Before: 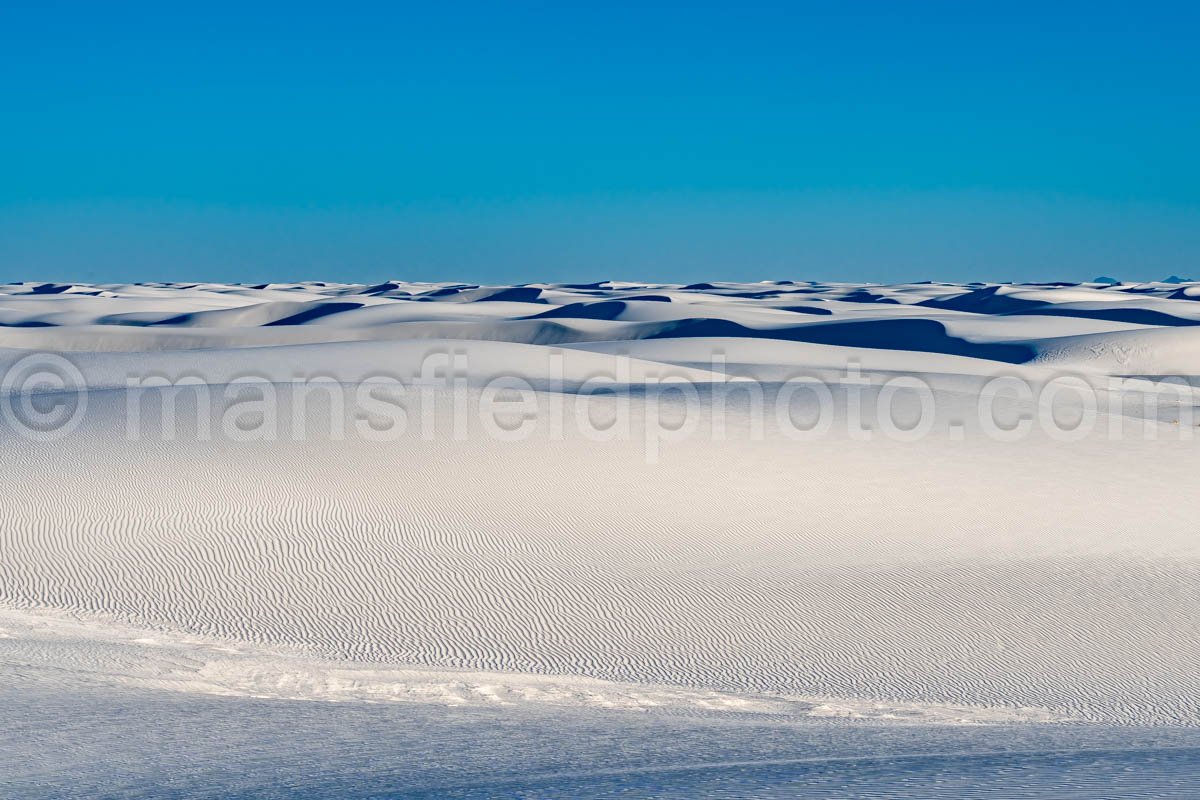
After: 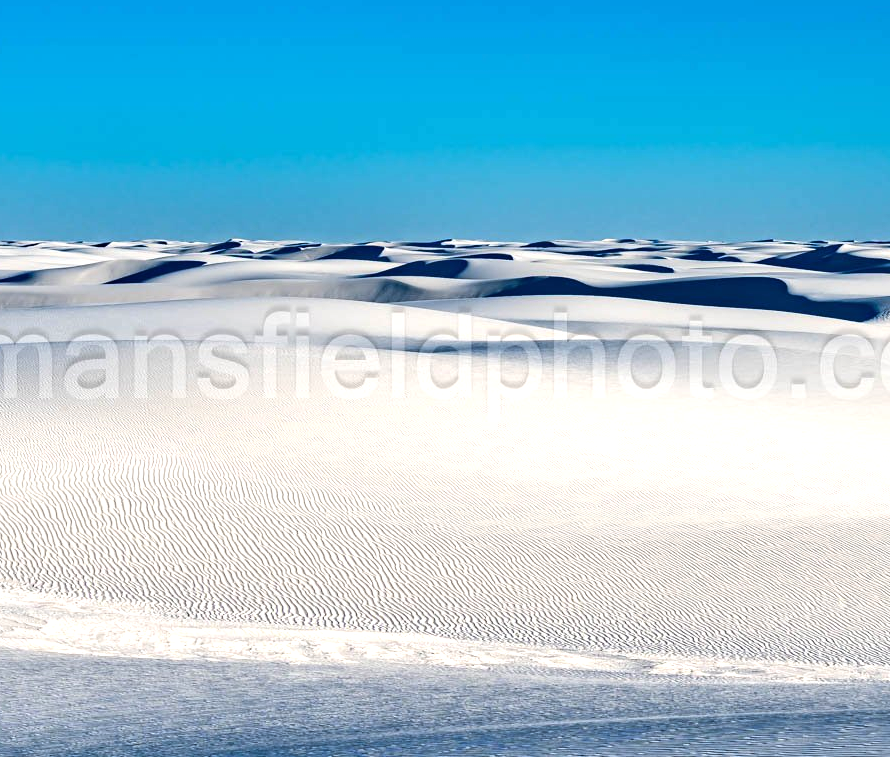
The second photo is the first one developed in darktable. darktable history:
tone equalizer: -8 EV -0.73 EV, -7 EV -0.716 EV, -6 EV -0.594 EV, -5 EV -0.417 EV, -3 EV 0.379 EV, -2 EV 0.6 EV, -1 EV 0.677 EV, +0 EV 0.732 EV, edges refinement/feathering 500, mask exposure compensation -1.57 EV, preserve details no
crop and rotate: left 13.22%, top 5.263%, right 12.575%
